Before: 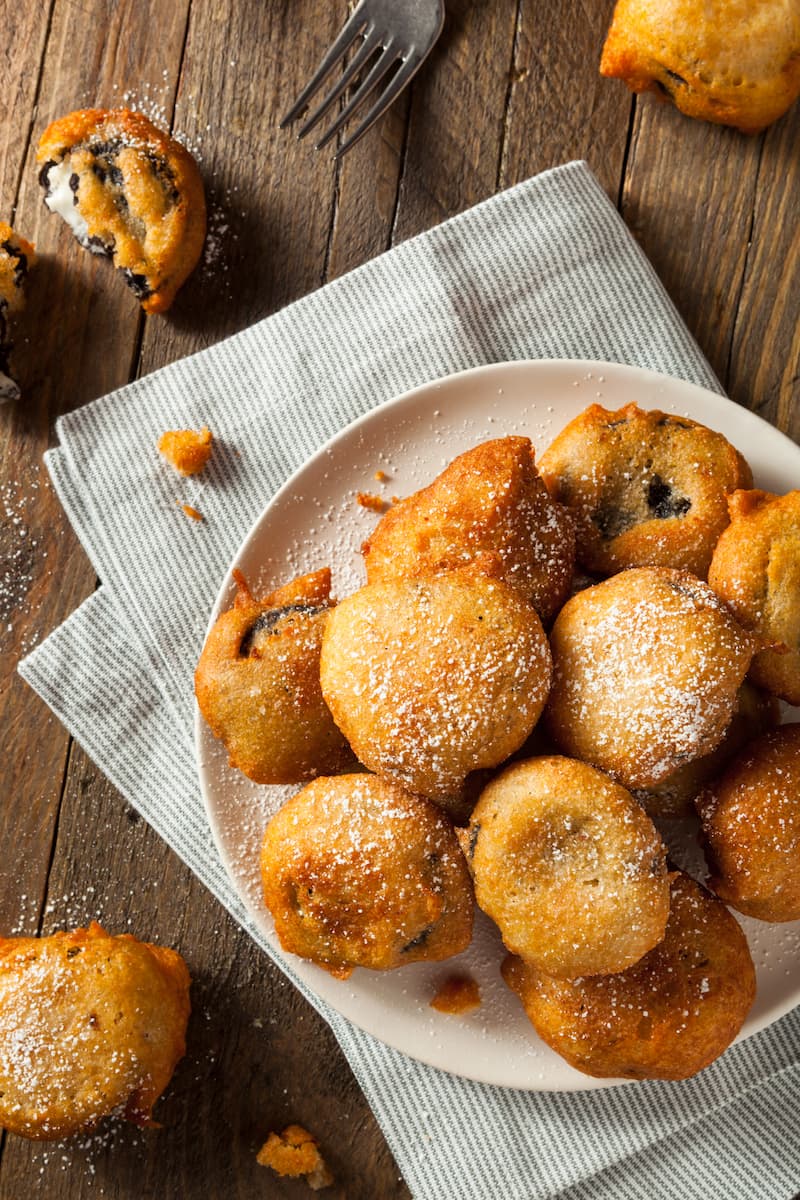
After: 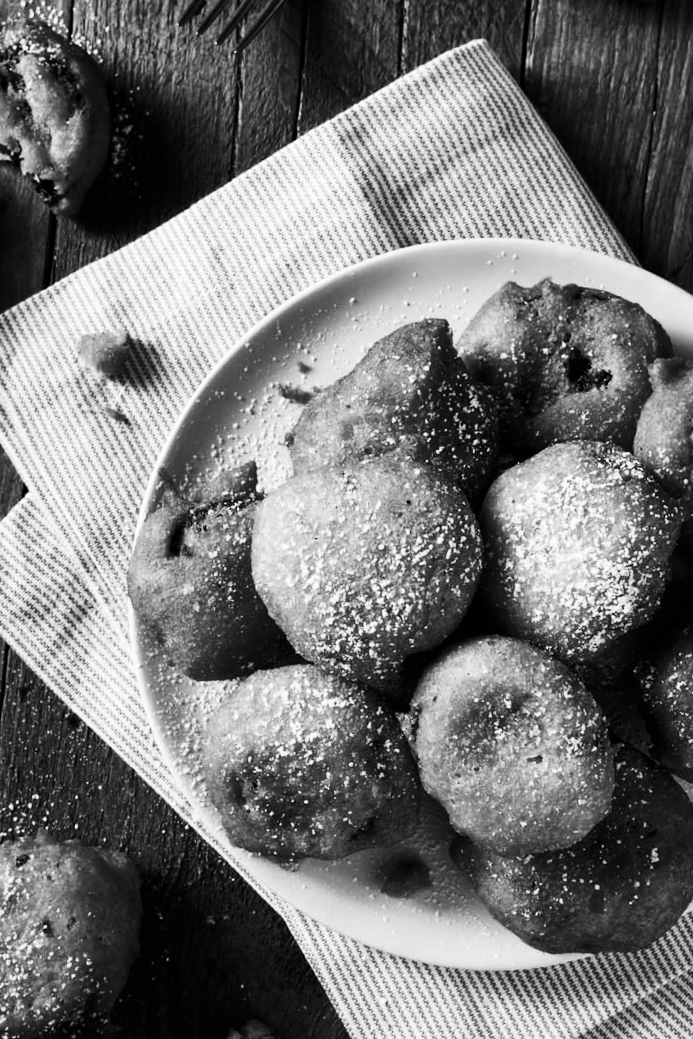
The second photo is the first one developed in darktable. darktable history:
contrast brightness saturation: contrast 0.324, brightness -0.067, saturation 0.174
color calibration: output gray [0.21, 0.42, 0.37, 0], gray › normalize channels true, x 0.371, y 0.378, temperature 4295.67 K, gamut compression 0
crop and rotate: angle 3.46°, left 5.564%, top 5.714%
